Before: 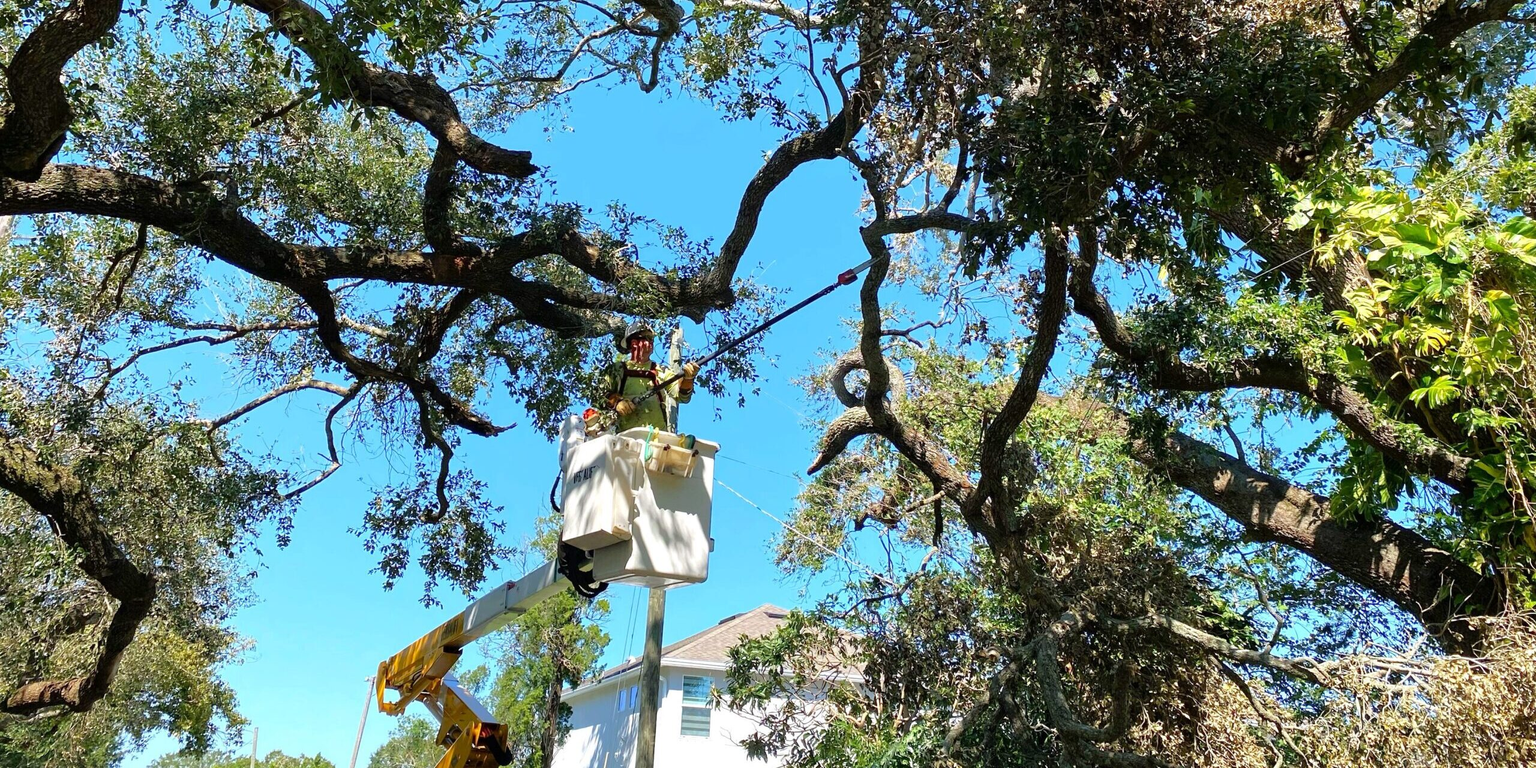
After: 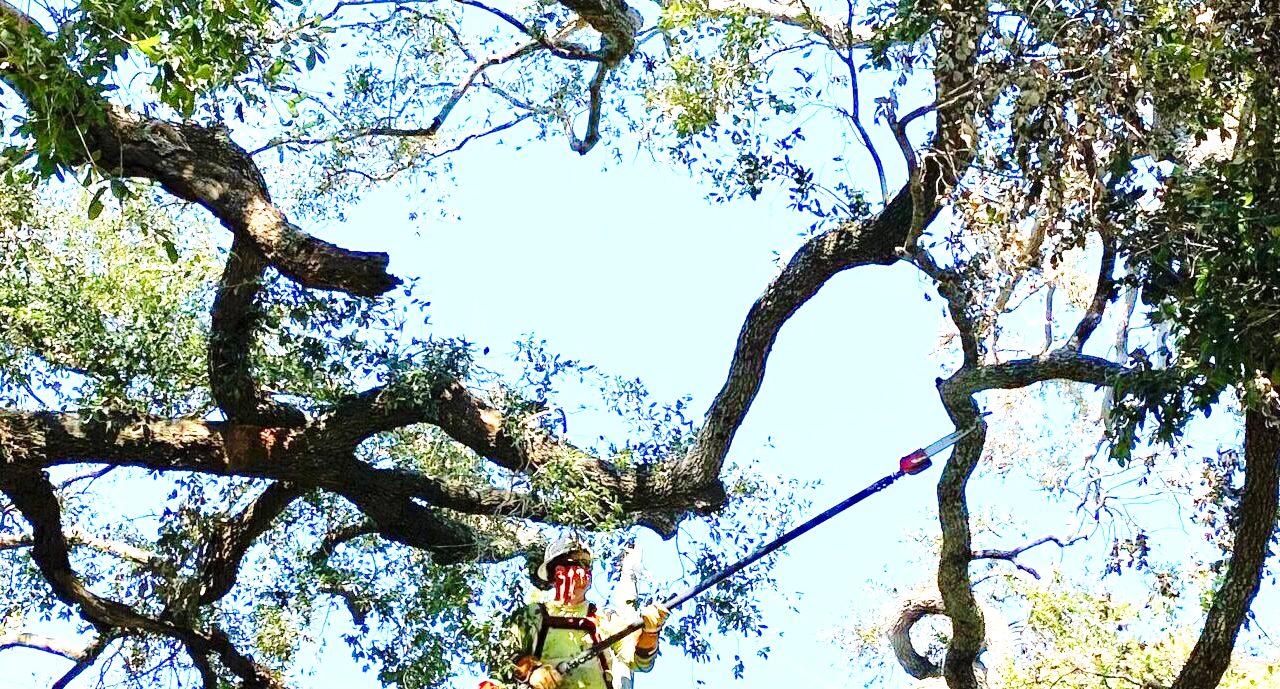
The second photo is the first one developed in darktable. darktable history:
crop: left 19.415%, right 30.565%, bottom 46.136%
exposure: exposure 1.201 EV, compensate exposure bias true, compensate highlight preservation false
haze removal: compatibility mode true, adaptive false
base curve: curves: ch0 [(0, 0) (0.028, 0.03) (0.121, 0.232) (0.46, 0.748) (0.859, 0.968) (1, 1)], preserve colors none
